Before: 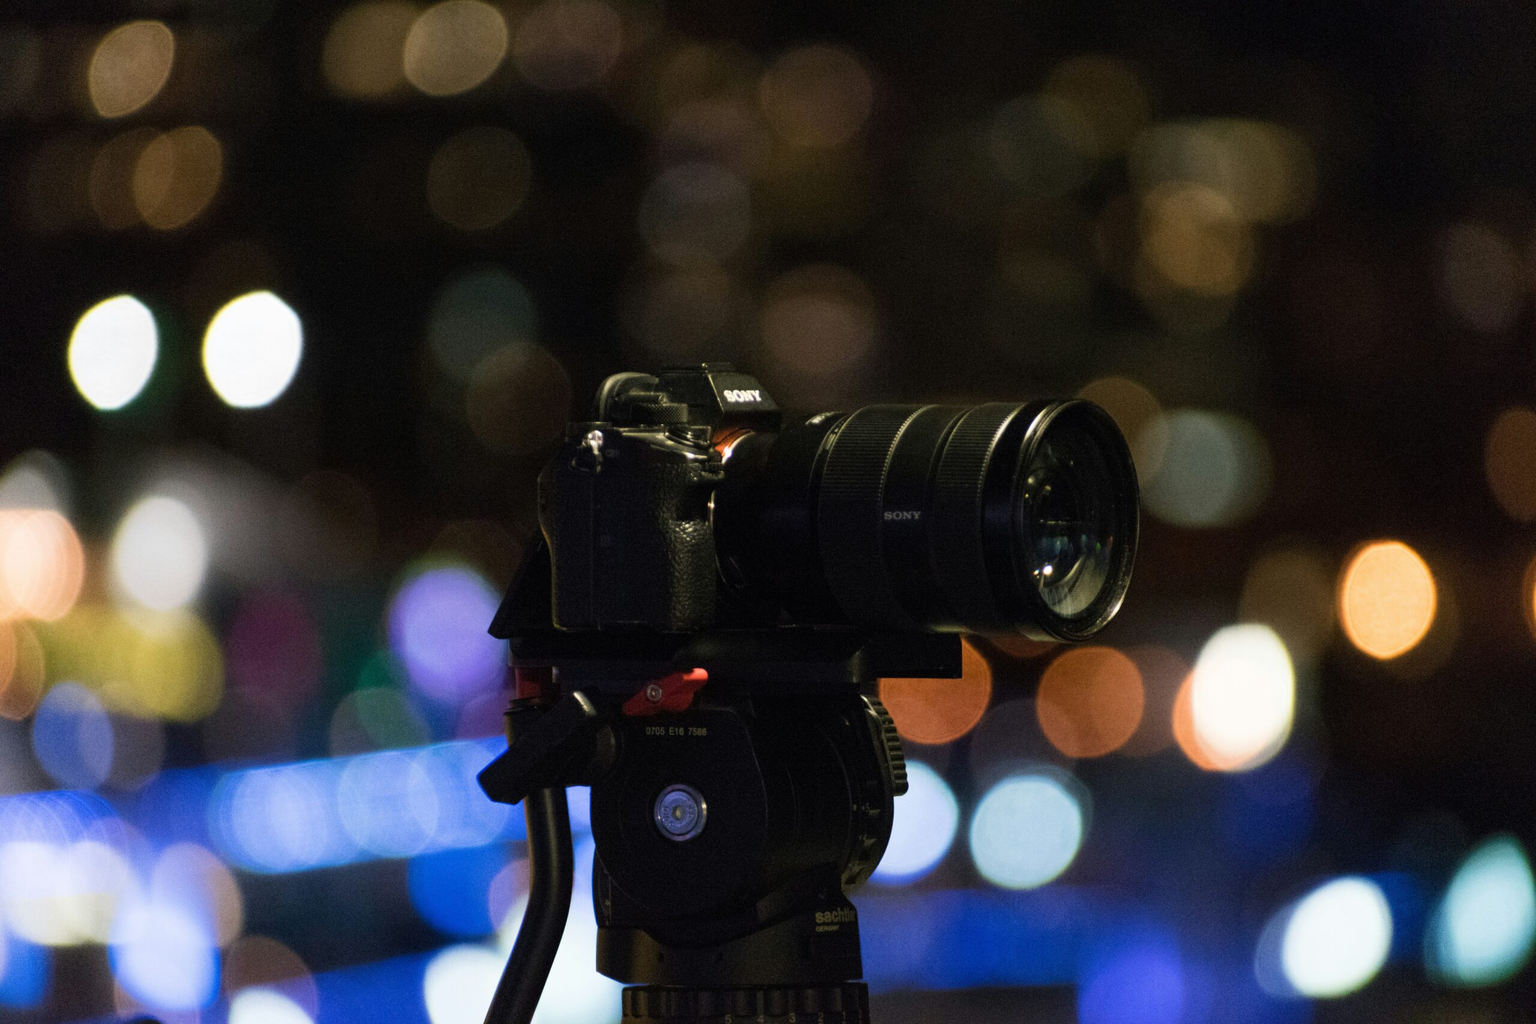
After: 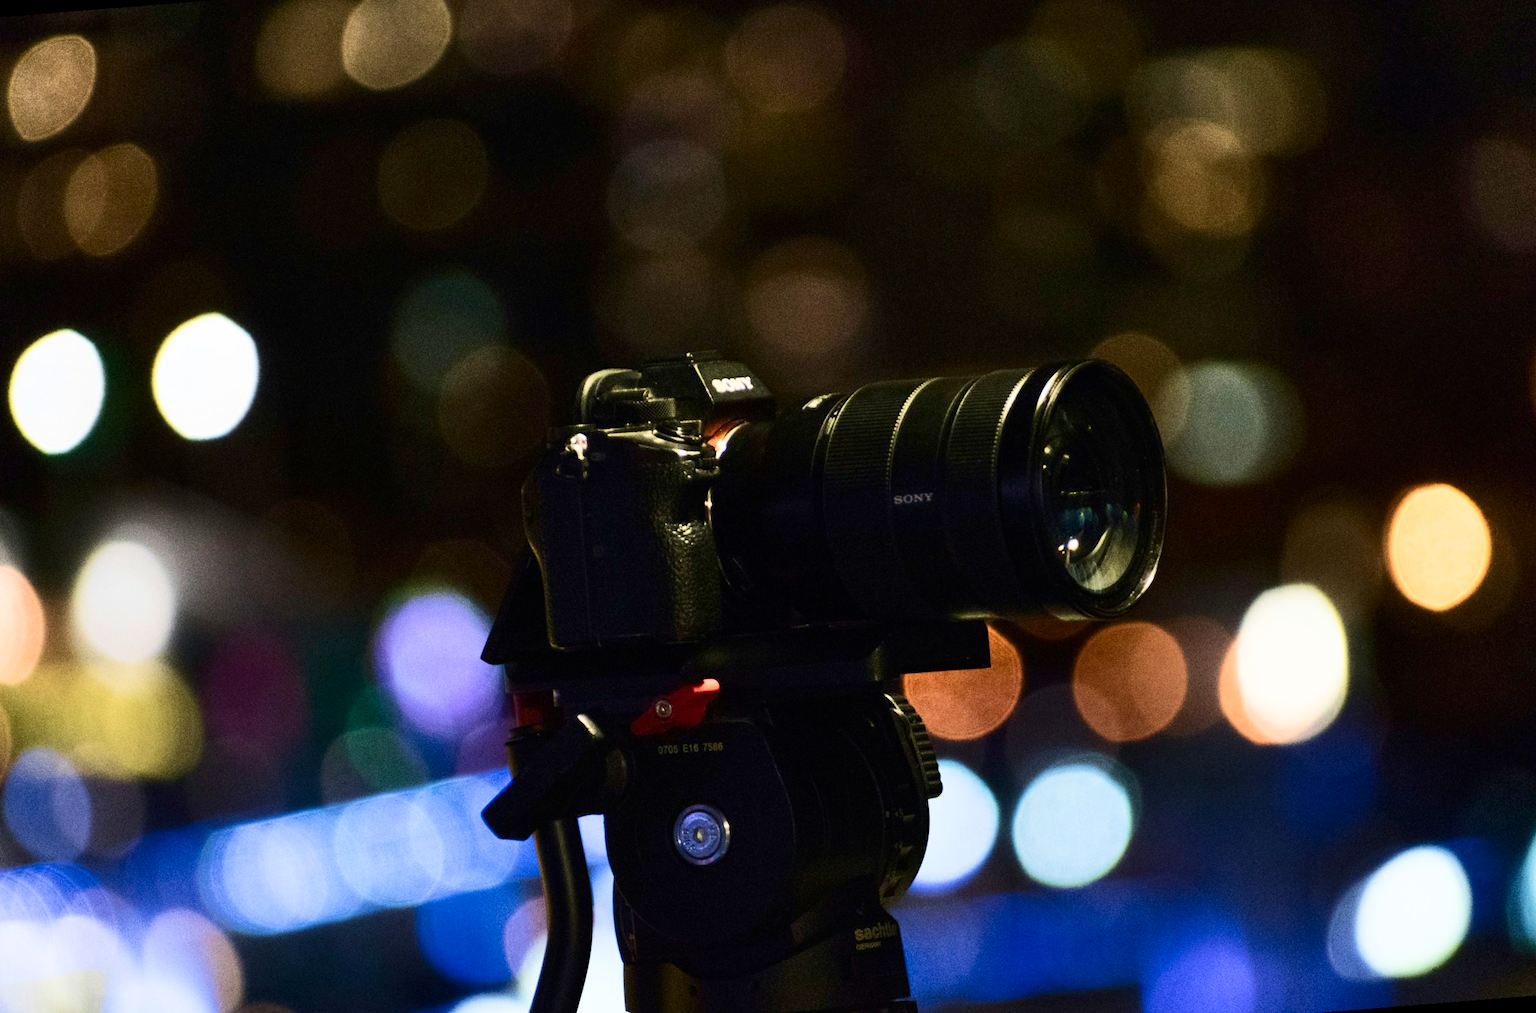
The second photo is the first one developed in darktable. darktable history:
velvia: on, module defaults
sharpen: radius 2.883, amount 0.868, threshold 47.523
shadows and highlights: radius 118.69, shadows 42.21, highlights -61.56, soften with gaussian
contrast brightness saturation: contrast 0.28
rotate and perspective: rotation -4.57°, crop left 0.054, crop right 0.944, crop top 0.087, crop bottom 0.914
